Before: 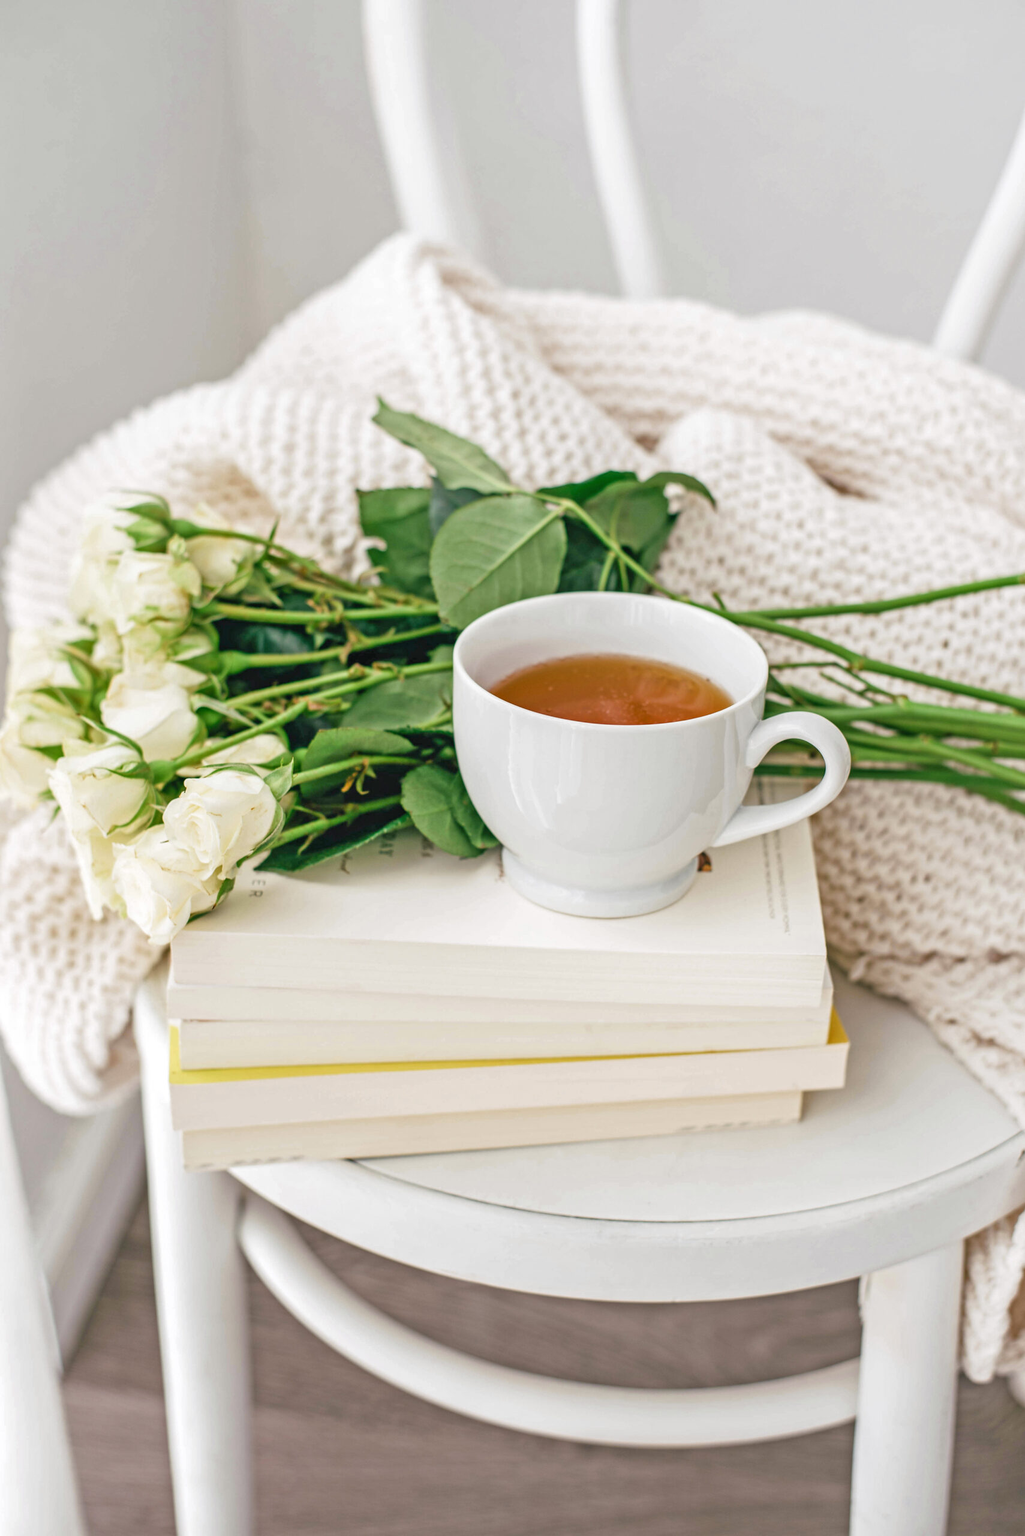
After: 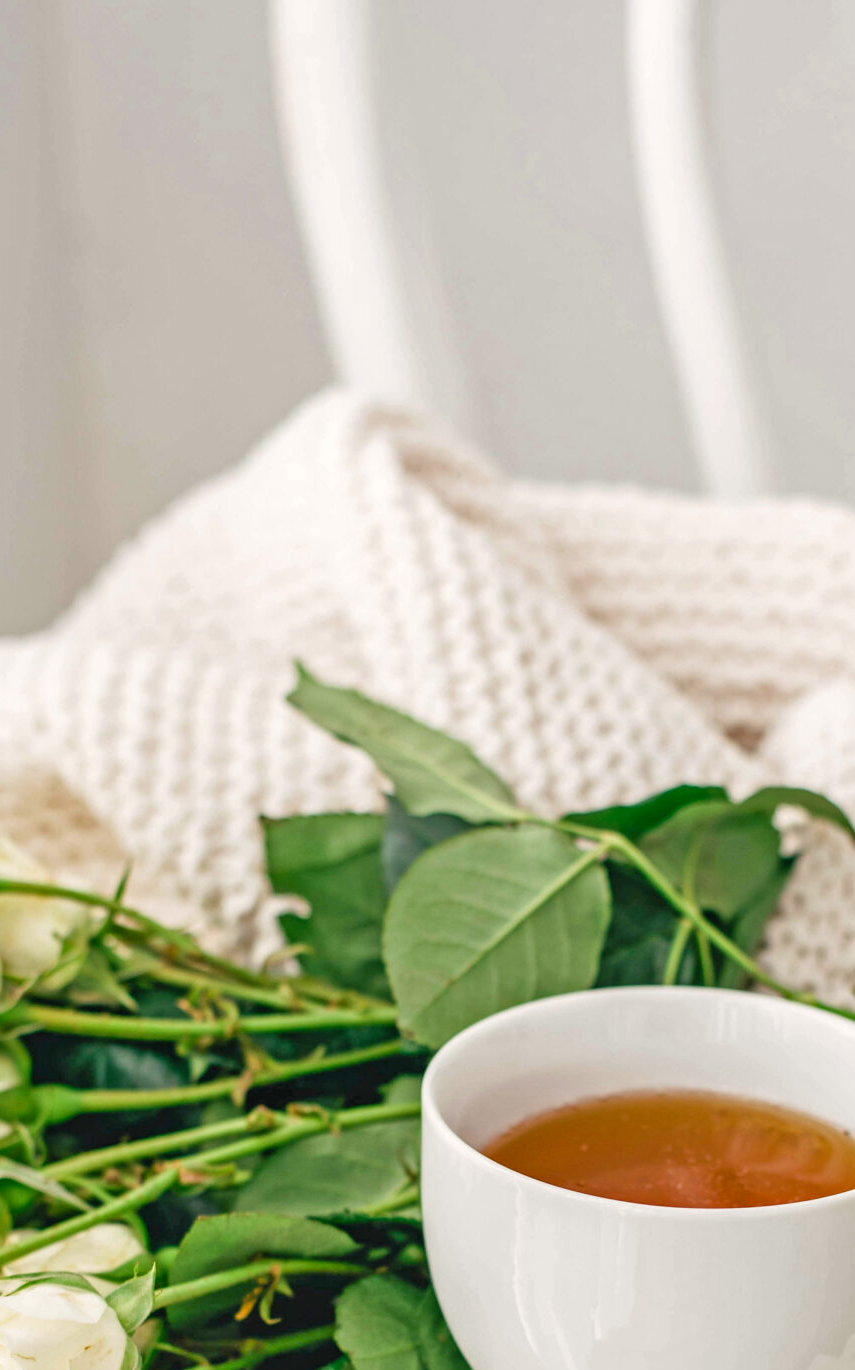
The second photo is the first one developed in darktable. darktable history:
crop: left 19.556%, right 30.401%, bottom 46.458%
color correction: highlights a* 0.816, highlights b* 2.78, saturation 1.1
